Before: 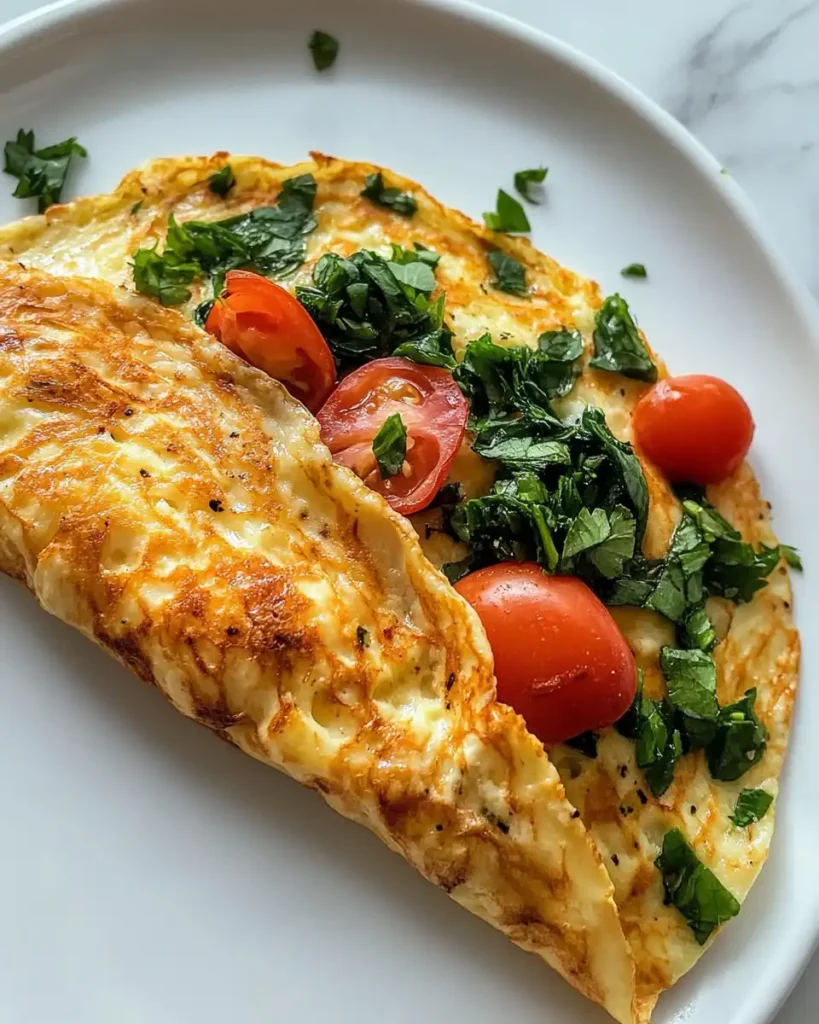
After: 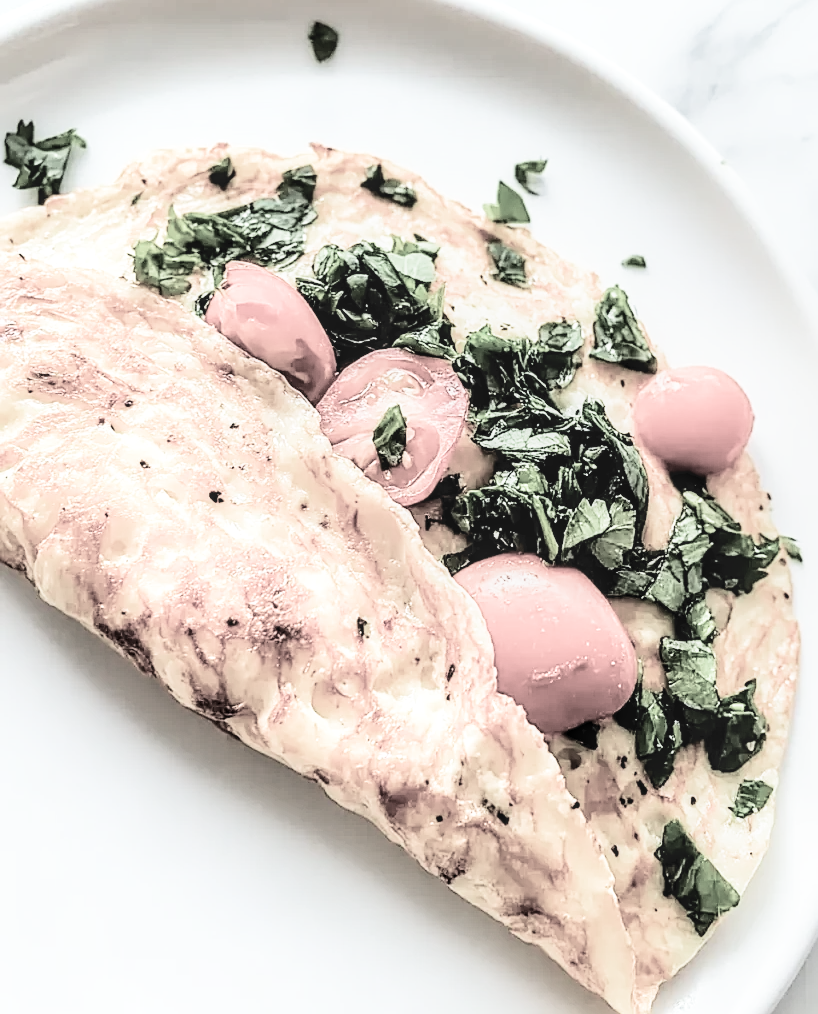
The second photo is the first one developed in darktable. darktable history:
sharpen: on, module defaults
exposure: exposure 1.267 EV, compensate exposure bias true, compensate highlight preservation false
crop: top 0.881%, right 0.1%
local contrast: on, module defaults
tone curve: curves: ch0 [(0, 0) (0.003, 0.046) (0.011, 0.052) (0.025, 0.059) (0.044, 0.069) (0.069, 0.084) (0.1, 0.107) (0.136, 0.133) (0.177, 0.171) (0.224, 0.216) (0.277, 0.293) (0.335, 0.371) (0.399, 0.481) (0.468, 0.577) (0.543, 0.662) (0.623, 0.749) (0.709, 0.831) (0.801, 0.891) (0.898, 0.942) (1, 1)], color space Lab, independent channels, preserve colors none
filmic rgb: black relative exposure -5.13 EV, white relative exposure 3.97 EV, hardness 2.91, contrast 1.301, highlights saturation mix -30.24%, color science v4 (2020)
